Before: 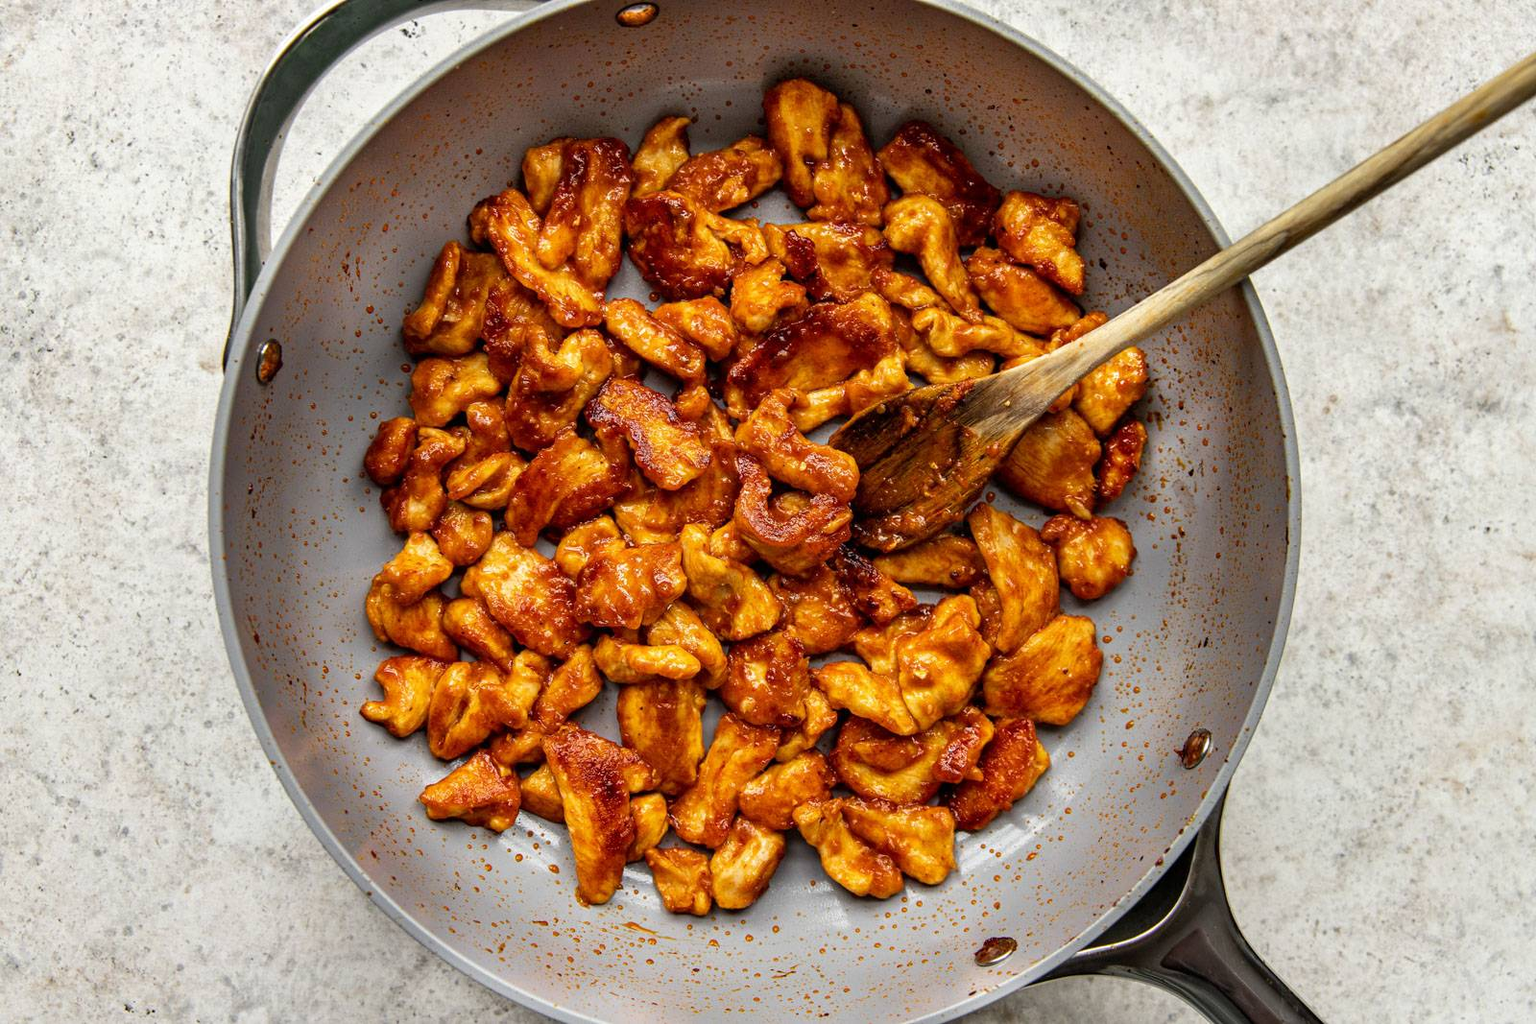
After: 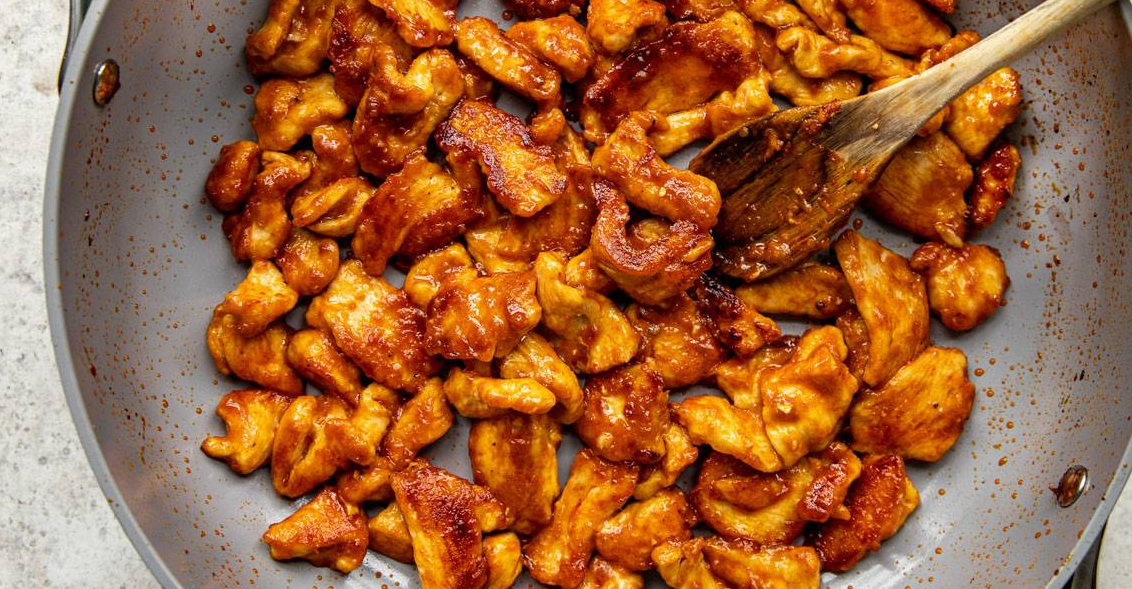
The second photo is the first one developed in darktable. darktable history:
crop: left 10.918%, top 27.625%, right 18.28%, bottom 17.08%
